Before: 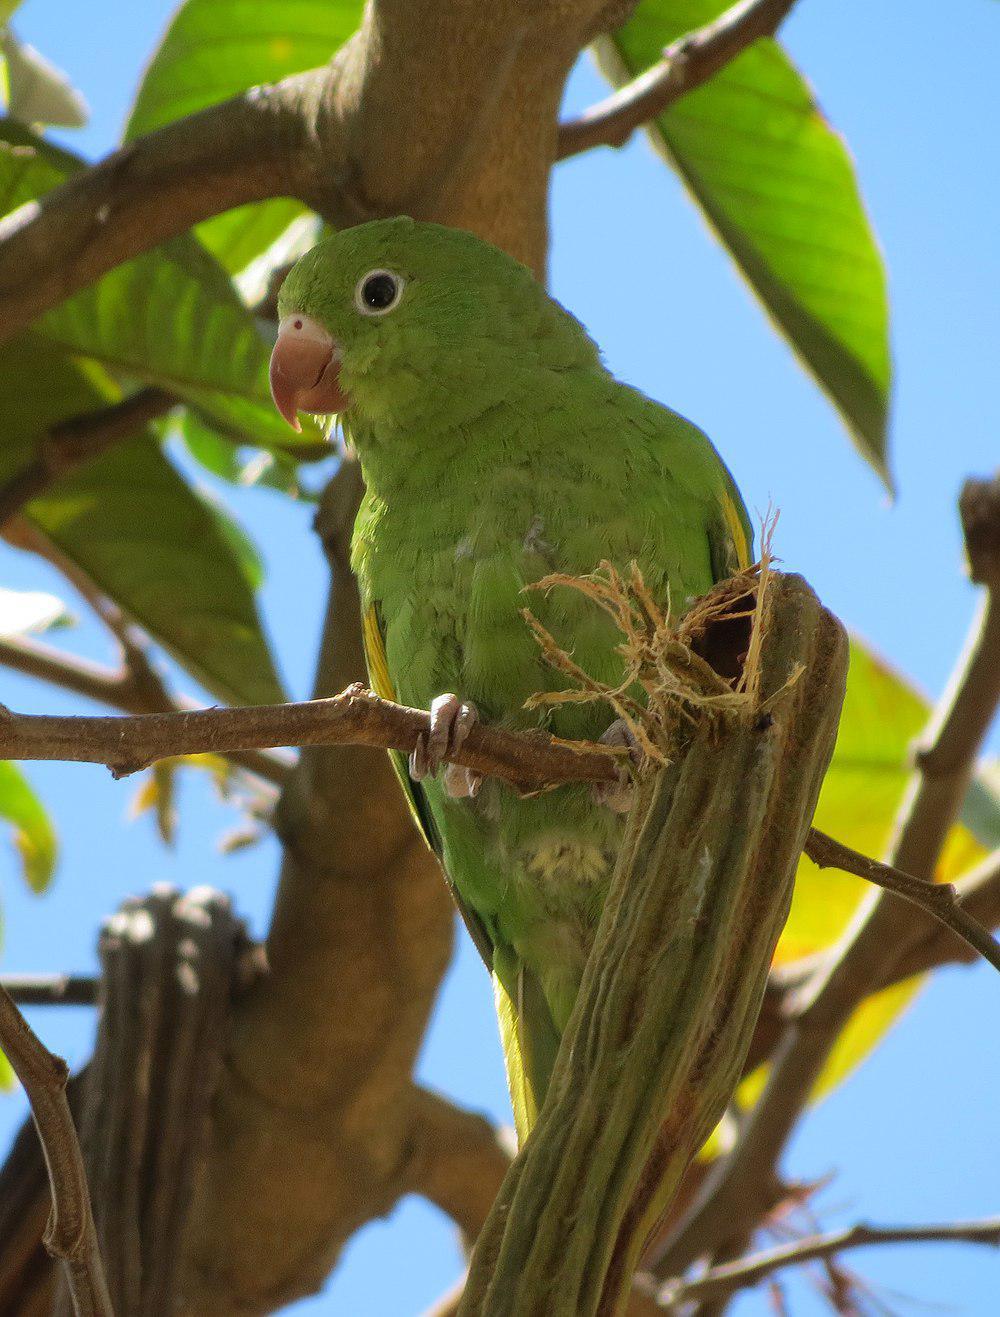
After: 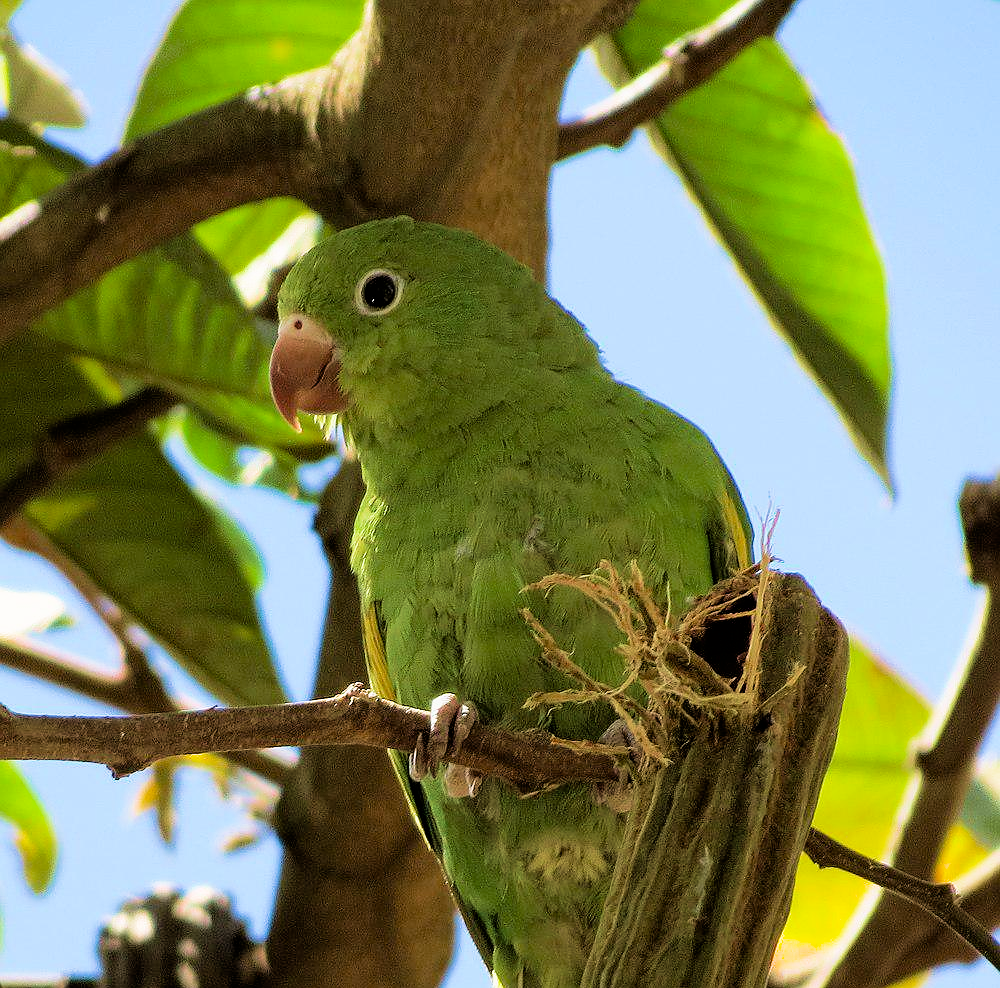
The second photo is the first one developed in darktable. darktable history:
crop: bottom 24.98%
sharpen: radius 0.974, amount 0.606
exposure: black level correction 0.003, exposure 0.387 EV, compensate exposure bias true, compensate highlight preservation false
haze removal: compatibility mode true, adaptive false
velvia: strength 44.73%
filmic rgb: black relative exposure -5.11 EV, white relative exposure 3.18 EV, hardness 3.46, contrast 1.191, highlights saturation mix -48.67%
